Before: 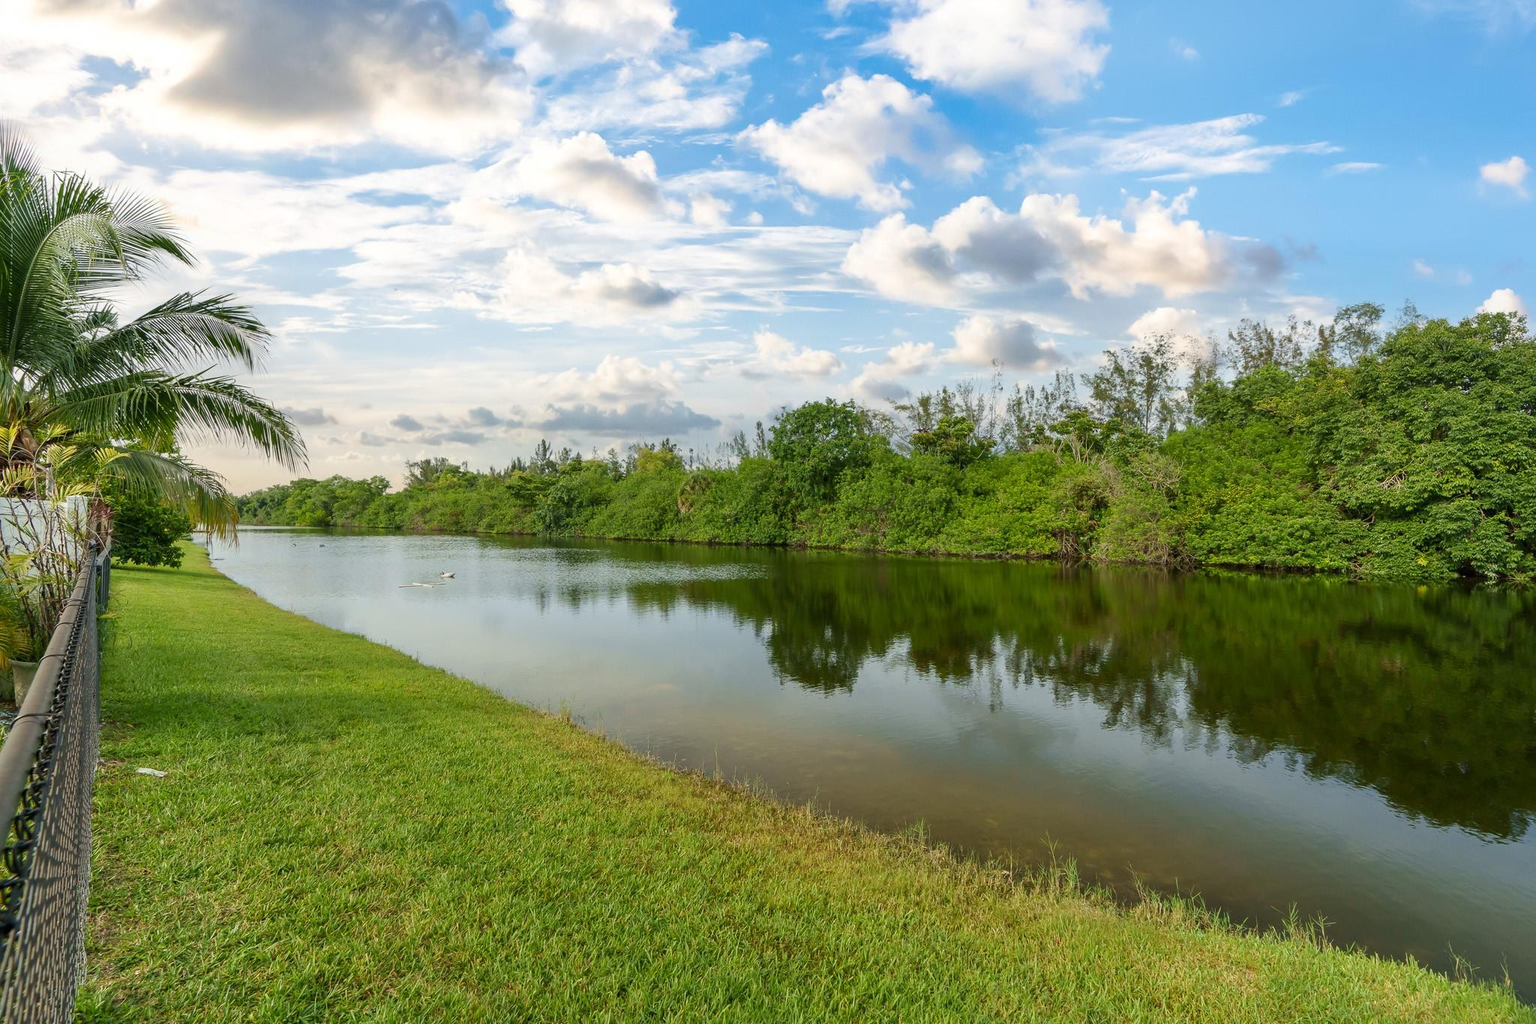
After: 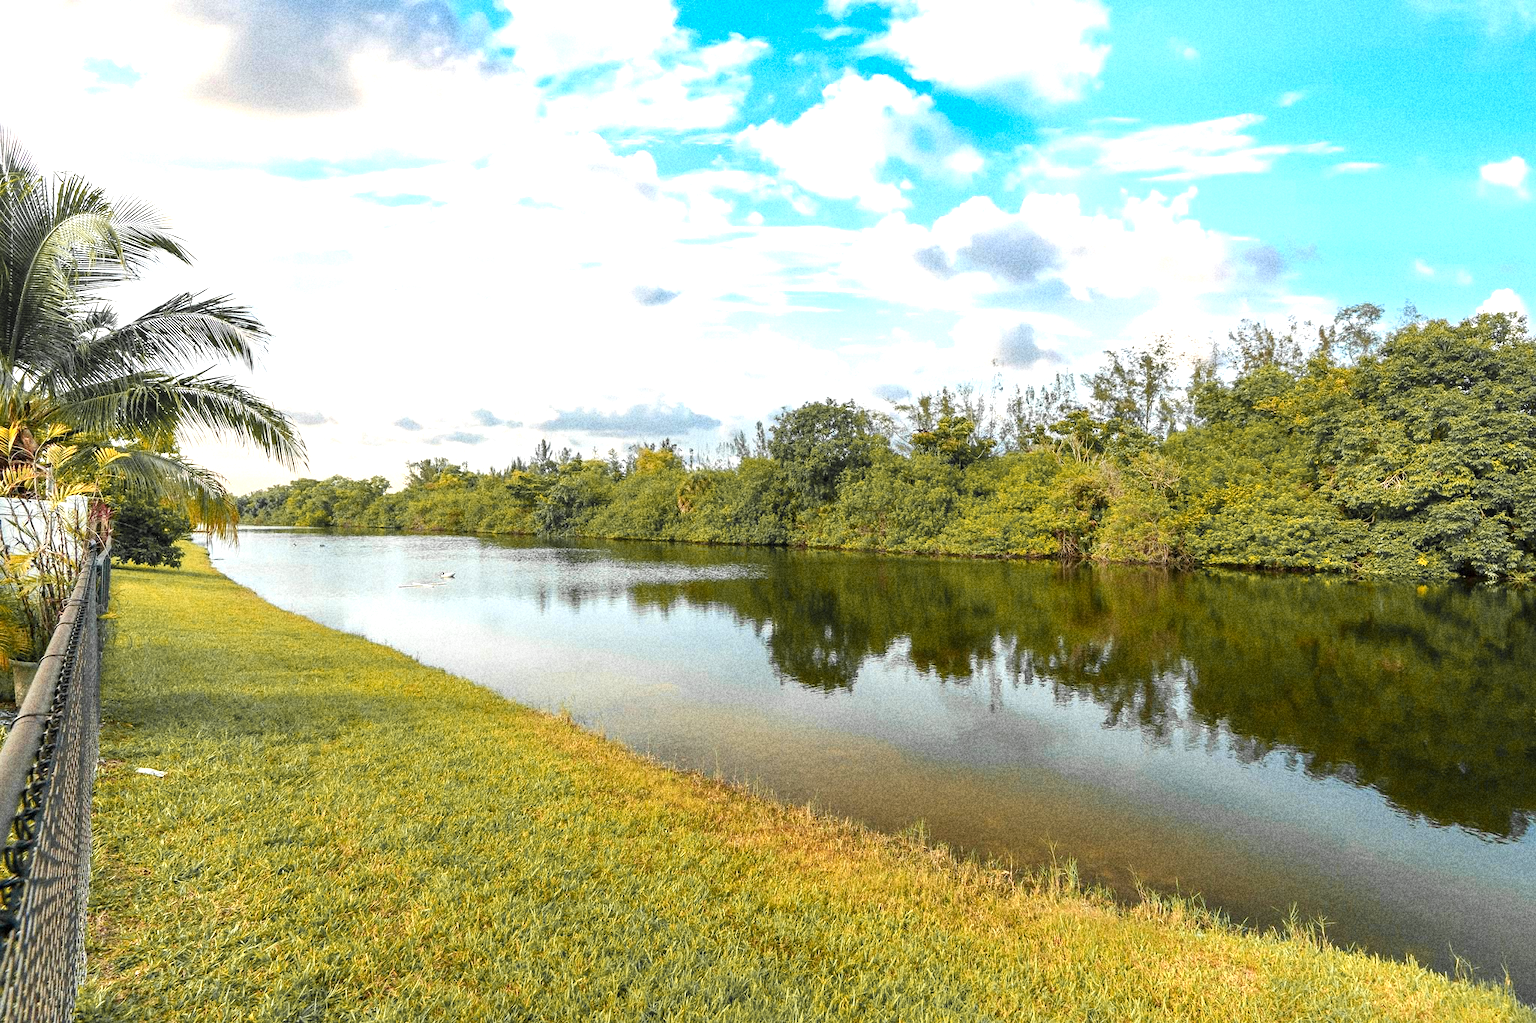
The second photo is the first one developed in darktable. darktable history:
color zones: curves: ch1 [(0.29, 0.492) (0.373, 0.185) (0.509, 0.481)]; ch2 [(0.25, 0.462) (0.749, 0.457)], mix 40.67%
levels: levels [0, 0.394, 0.787]
grain: coarseness 14.49 ISO, strength 48.04%, mid-tones bias 35%
